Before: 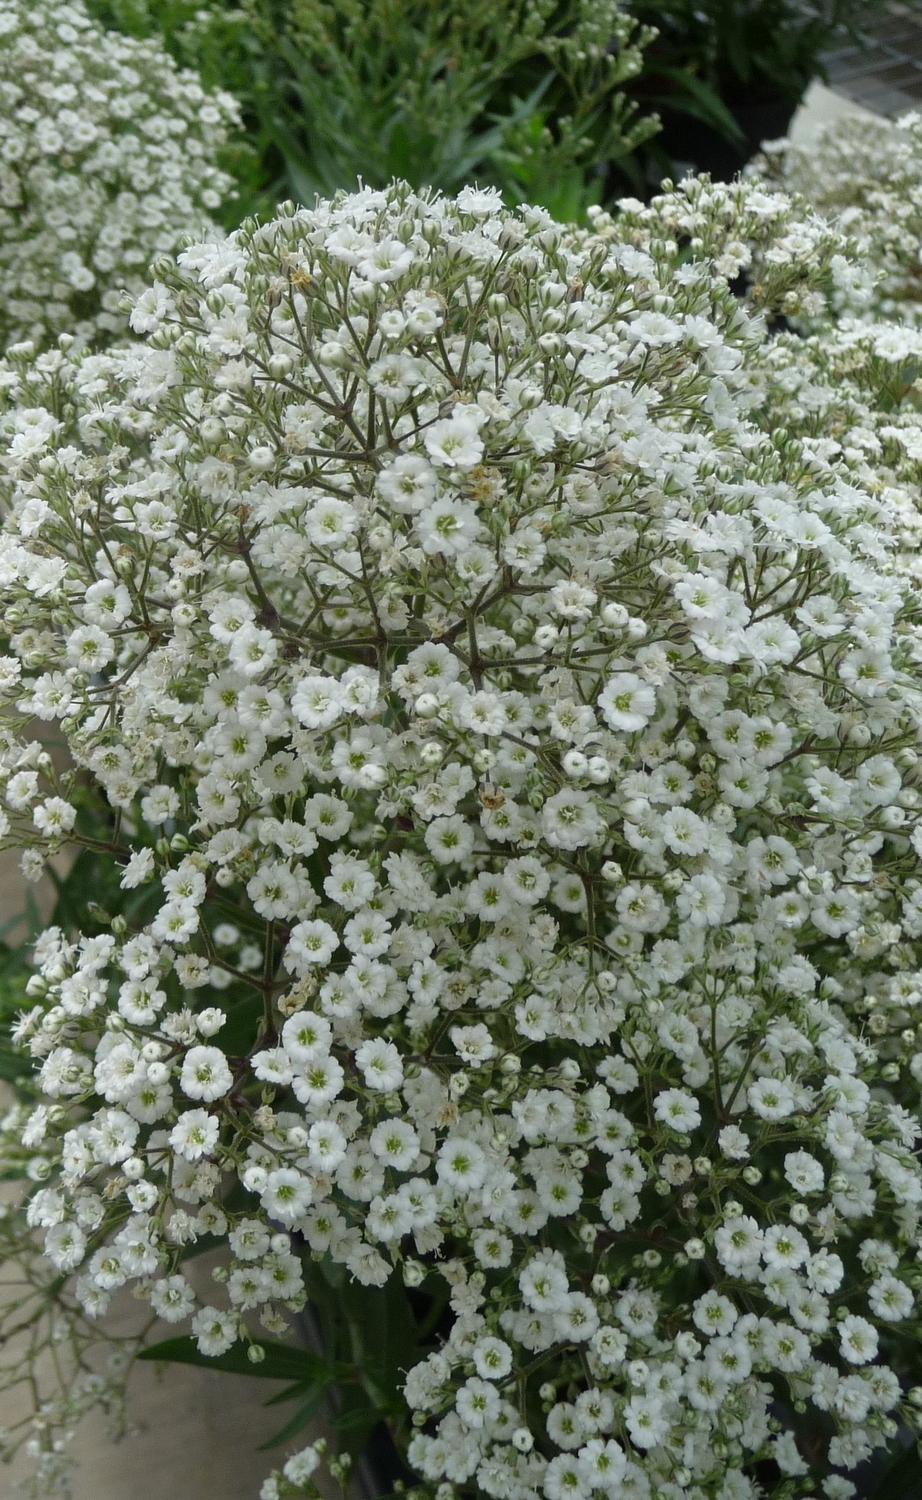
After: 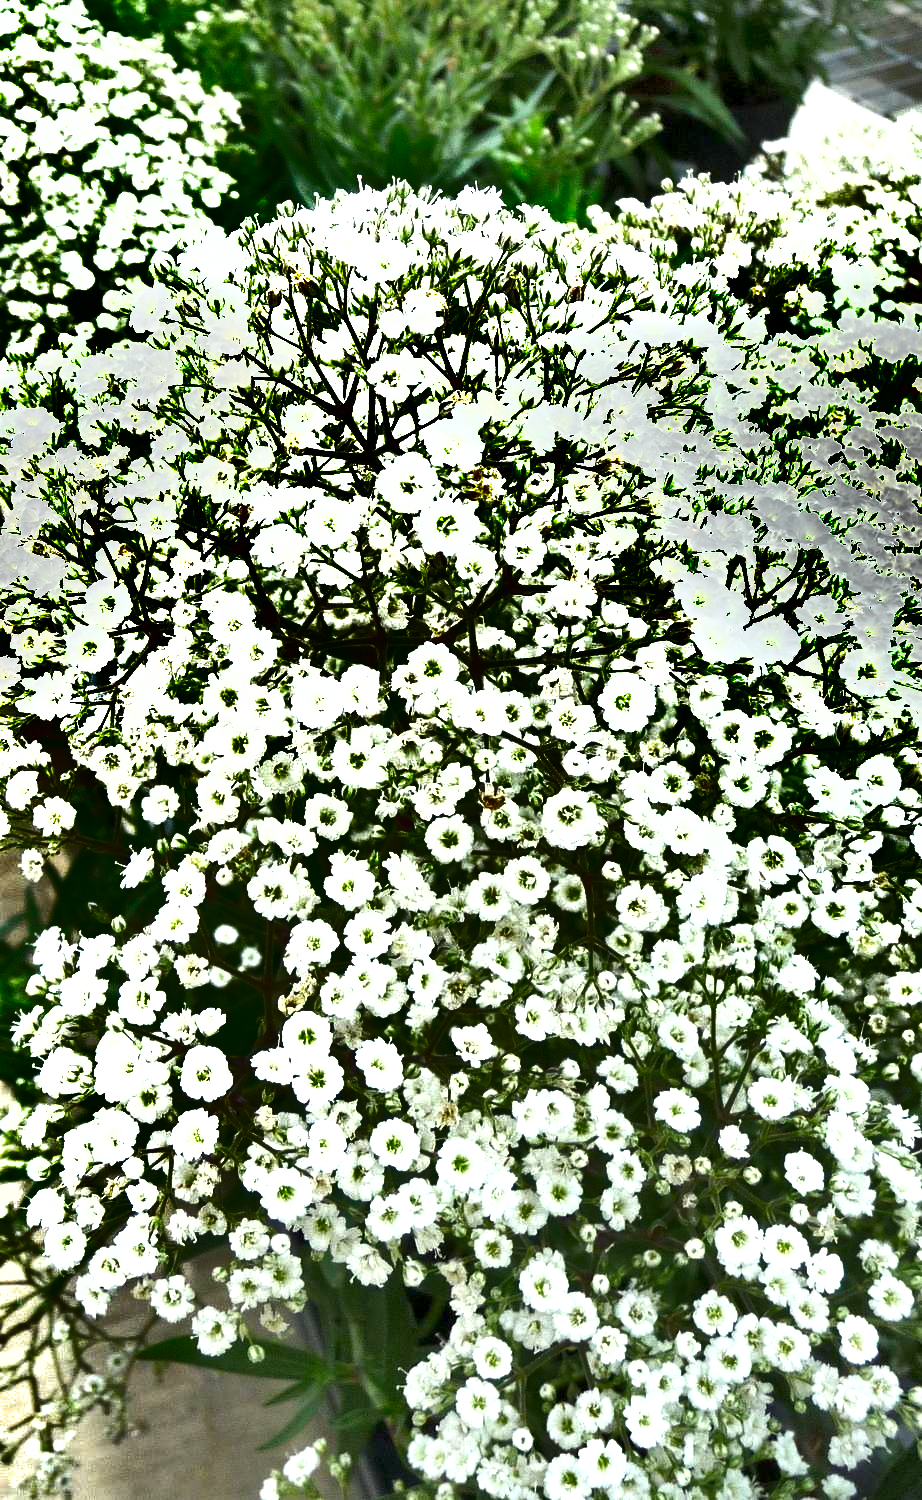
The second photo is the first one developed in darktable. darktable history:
exposure: black level correction 0.001, exposure 2 EV, compensate highlight preservation false
shadows and highlights: shadows 20.91, highlights -82.73, soften with gaussian
